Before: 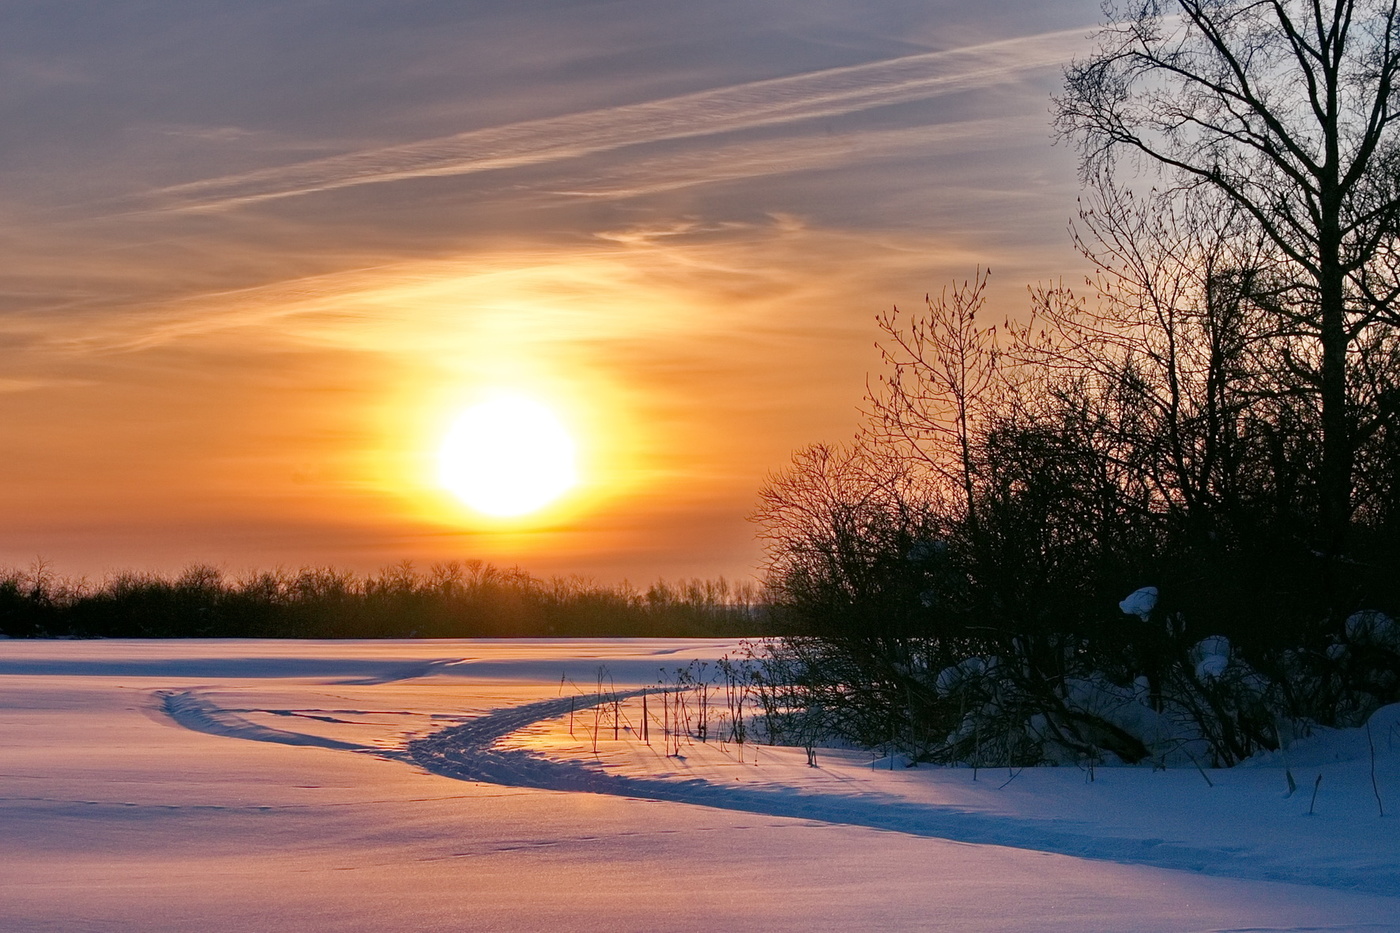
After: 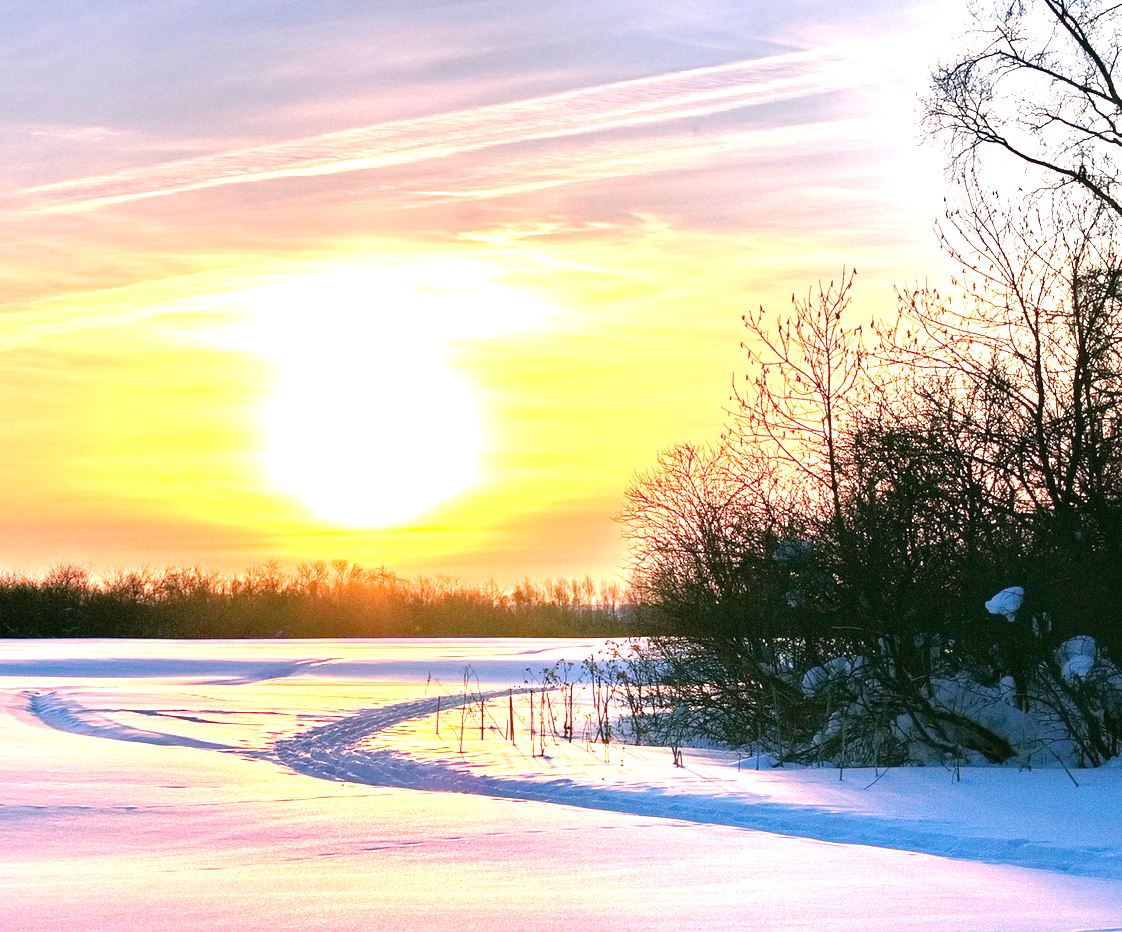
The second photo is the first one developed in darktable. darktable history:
crop and rotate: left 9.597%, right 10.195%
exposure: black level correction 0, exposure 1 EV, compensate exposure bias true, compensate highlight preservation false
